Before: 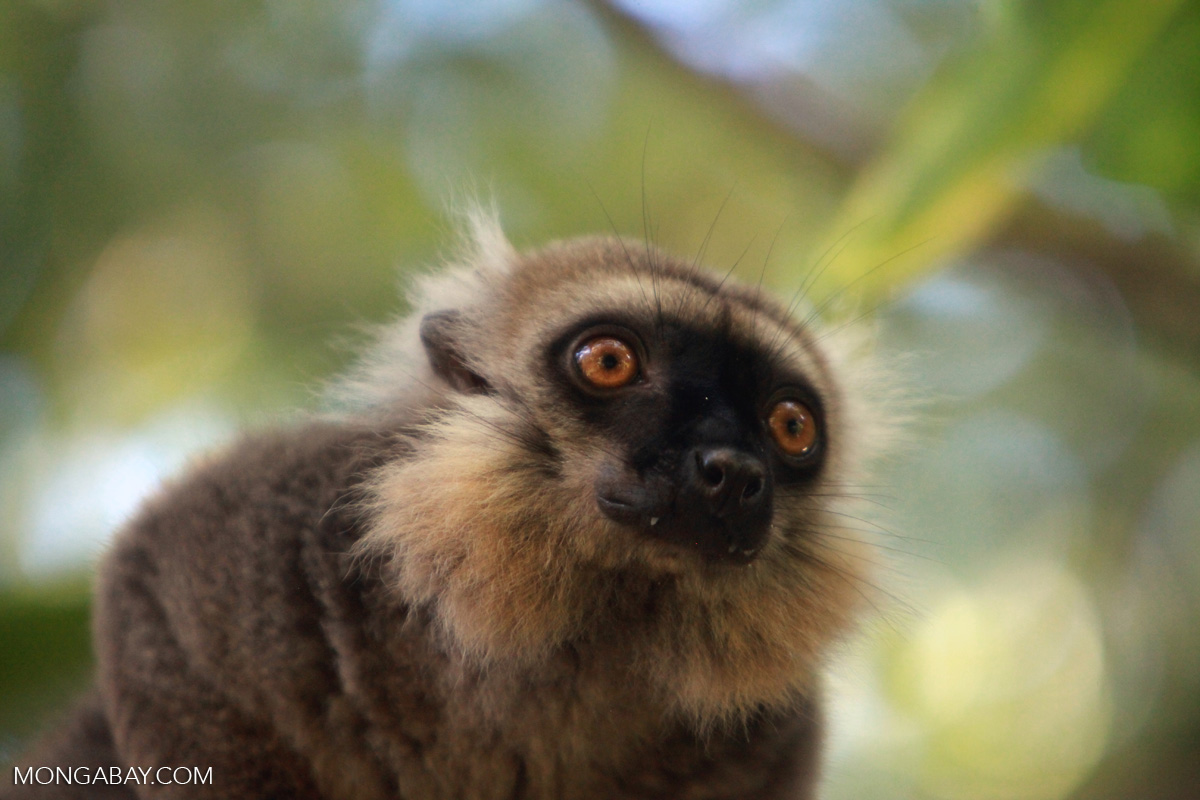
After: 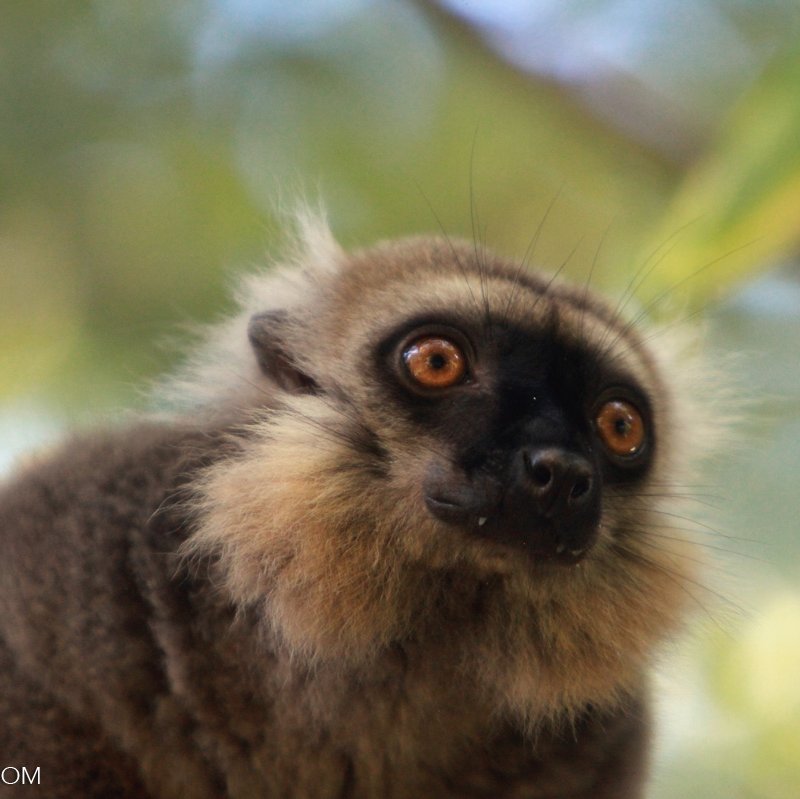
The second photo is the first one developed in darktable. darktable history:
crop and rotate: left 14.379%, right 18.942%
